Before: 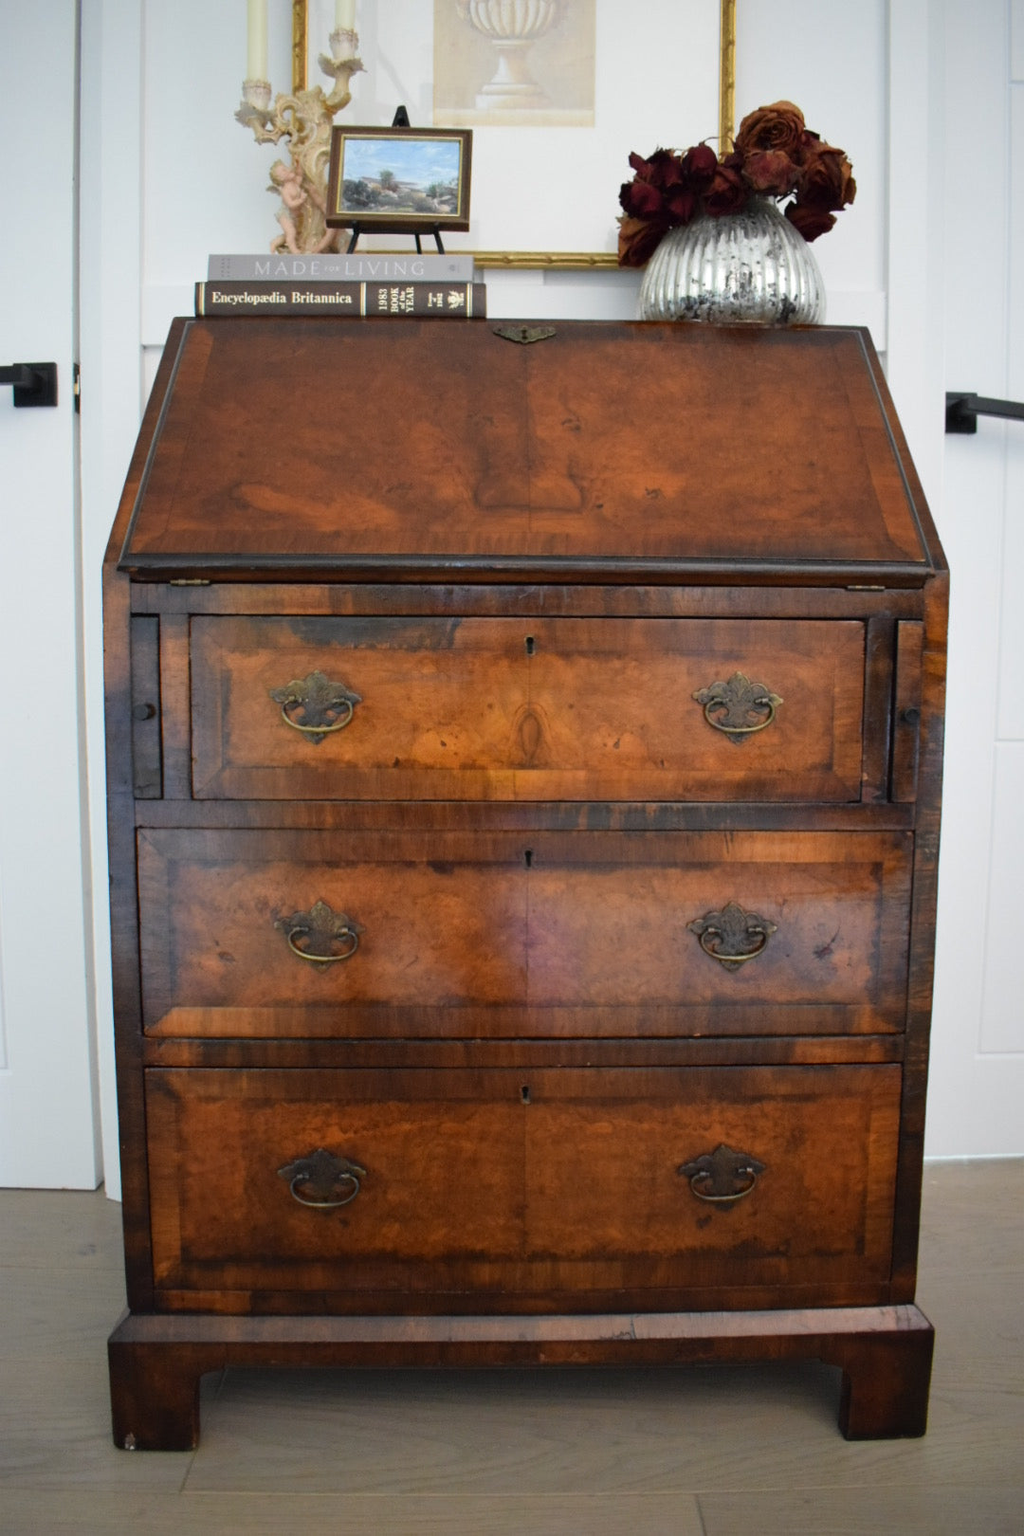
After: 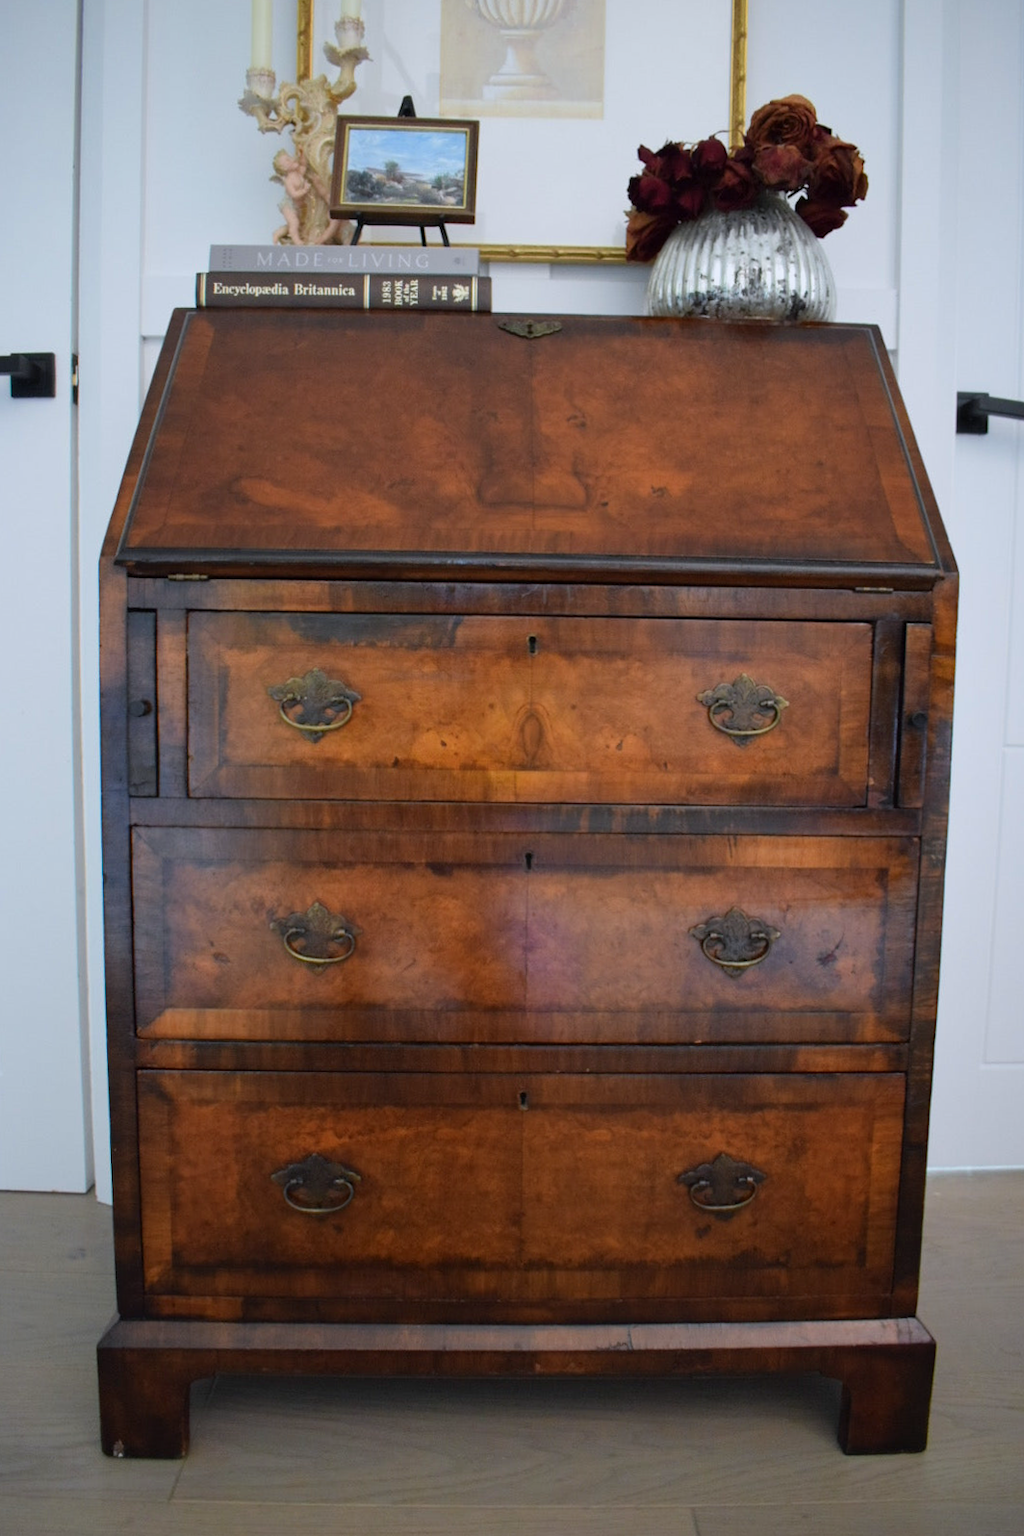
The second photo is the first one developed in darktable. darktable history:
exposure: exposure -0.154 EV, compensate highlight preservation false
color calibration: output R [0.994, 0.059, -0.119, 0], output G [-0.036, 1.09, -0.119, 0], output B [0.078, -0.108, 0.961, 0], illuminant as shot in camera, x 0.358, y 0.373, temperature 4628.91 K
crop and rotate: angle -0.569°
base curve: preserve colors none
